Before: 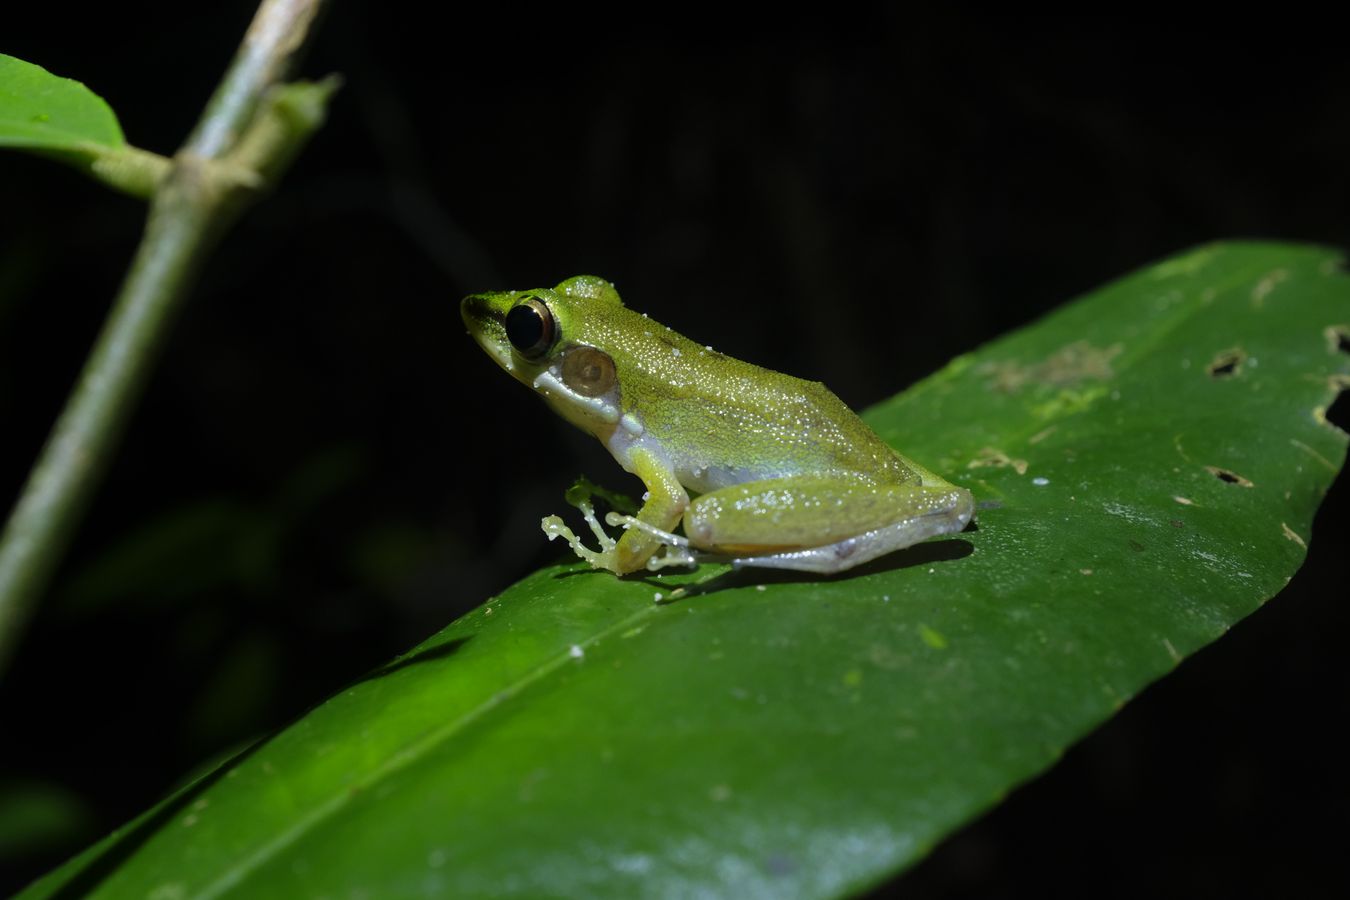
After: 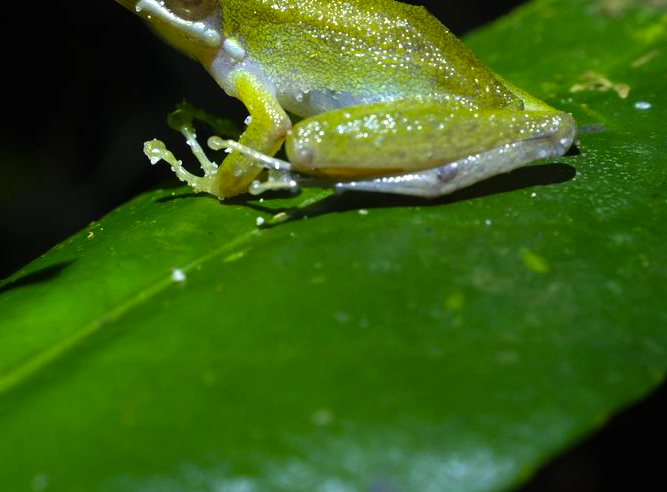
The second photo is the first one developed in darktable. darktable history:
crop: left 29.509%, top 41.82%, right 21.083%, bottom 3.479%
color balance rgb: power › hue 327.04°, shadows fall-off 101.546%, perceptual saturation grading › global saturation 19.307%, perceptual brilliance grading › global brilliance -5.475%, perceptual brilliance grading › highlights 23.948%, perceptual brilliance grading › mid-tones 7.163%, perceptual brilliance grading › shadows -5.002%, mask middle-gray fulcrum 23.148%, global vibrance 20%
